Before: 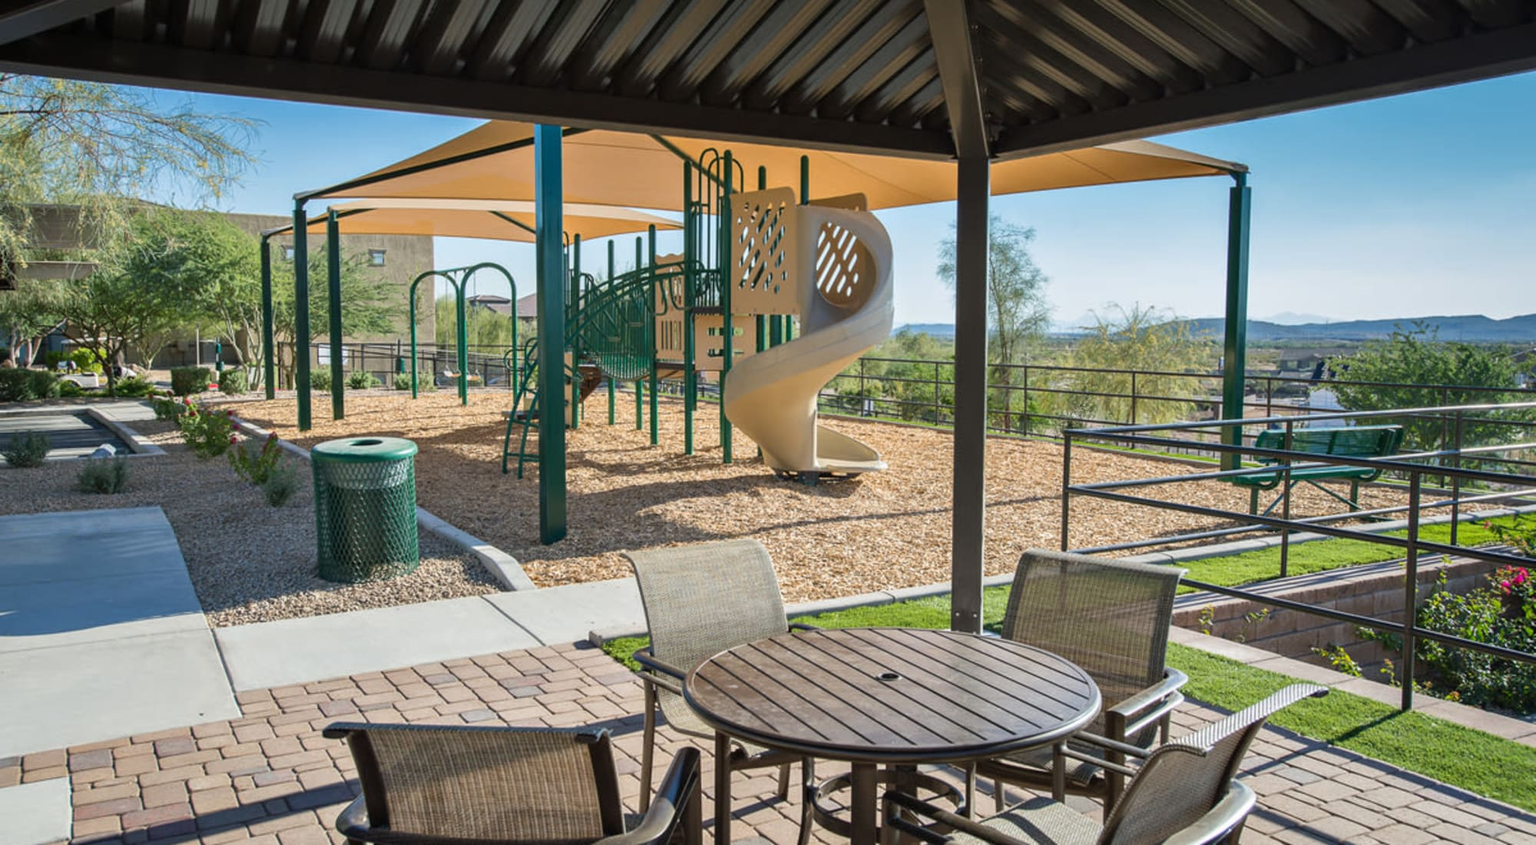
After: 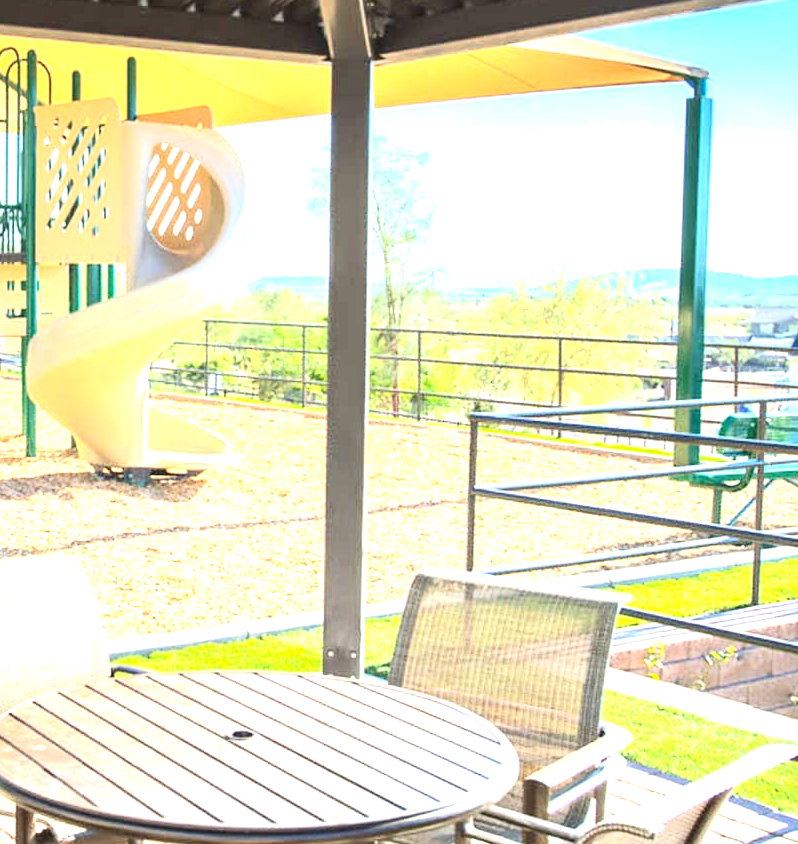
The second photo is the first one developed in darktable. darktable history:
contrast brightness saturation: contrast 0.201, brightness 0.146, saturation 0.144
local contrast: mode bilateral grid, contrast 14, coarseness 36, detail 104%, midtone range 0.2
exposure: exposure 2.197 EV, compensate exposure bias true, compensate highlight preservation false
crop: left 45.828%, top 13.343%, right 14.23%, bottom 9.852%
